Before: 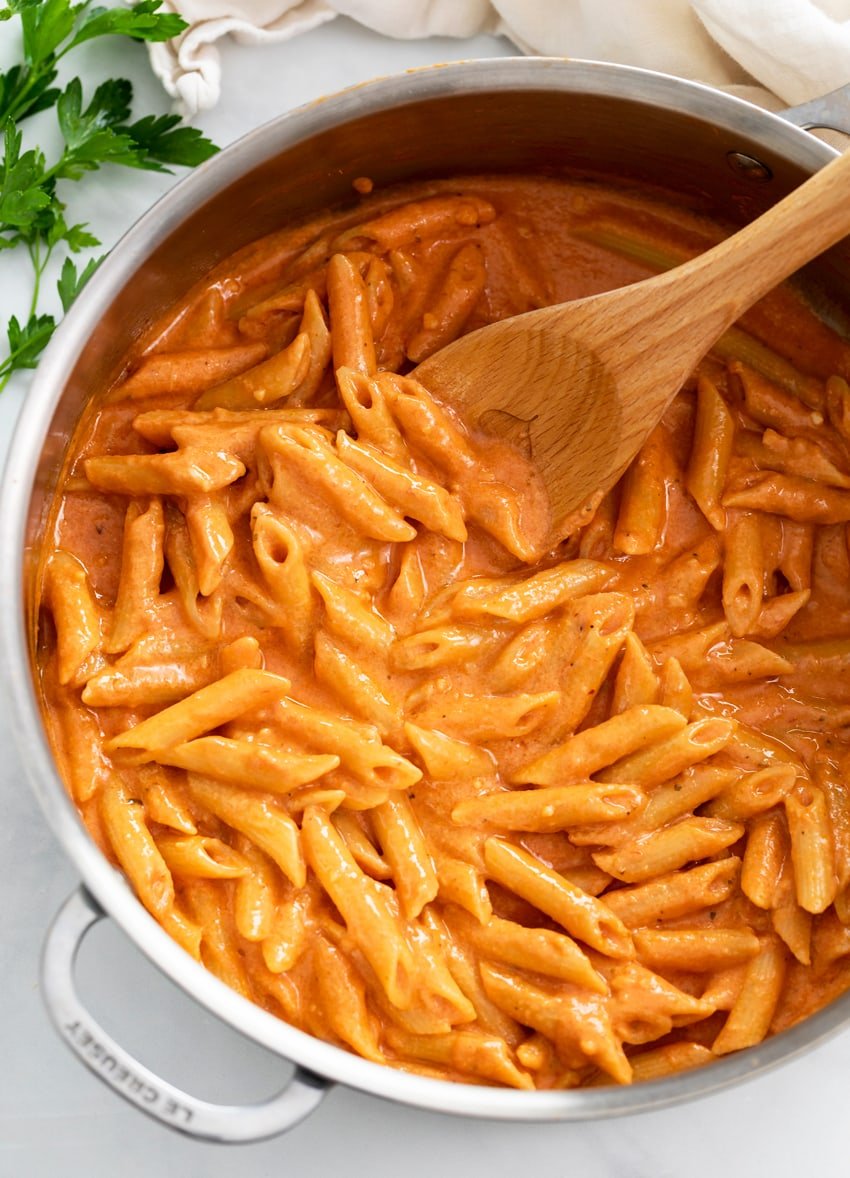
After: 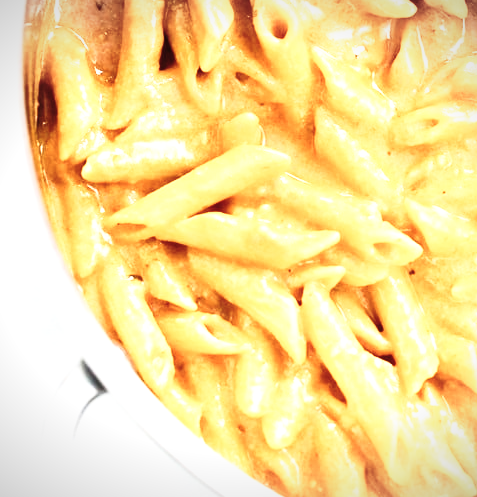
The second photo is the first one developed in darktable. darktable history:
color zones: curves: ch0 [(0, 0.5) (0.143, 0.5) (0.286, 0.5) (0.429, 0.504) (0.571, 0.5) (0.714, 0.509) (0.857, 0.5) (1, 0.5)]; ch1 [(0, 0.425) (0.143, 0.425) (0.286, 0.375) (0.429, 0.405) (0.571, 0.5) (0.714, 0.47) (0.857, 0.425) (1, 0.435)]; ch2 [(0, 0.5) (0.143, 0.5) (0.286, 0.5) (0.429, 0.517) (0.571, 0.5) (0.714, 0.51) (0.857, 0.5) (1, 0.5)]
vignetting: fall-off start 100.19%, fall-off radius 72.13%, width/height ratio 1.171
tone equalizer: -8 EV -1.08 EV, -7 EV -0.99 EV, -6 EV -0.83 EV, -5 EV -0.617 EV, -3 EV 0.551 EV, -2 EV 0.857 EV, -1 EV 0.991 EV, +0 EV 1.08 EV
crop: top 44.558%, right 43.642%, bottom 13.168%
color balance rgb: global offset › luminance 0.221%, linear chroma grading › global chroma 0.312%, perceptual saturation grading › global saturation -0.607%, perceptual brilliance grading › highlights 3.892%, perceptual brilliance grading › mid-tones -17.958%, perceptual brilliance grading › shadows -41.069%, global vibrance 14.395%
exposure: exposure -0.04 EV, compensate highlight preservation false
velvia: on, module defaults
base curve: curves: ch0 [(0, 0) (0.028, 0.03) (0.121, 0.232) (0.46, 0.748) (0.859, 0.968) (1, 1)], preserve colors none
